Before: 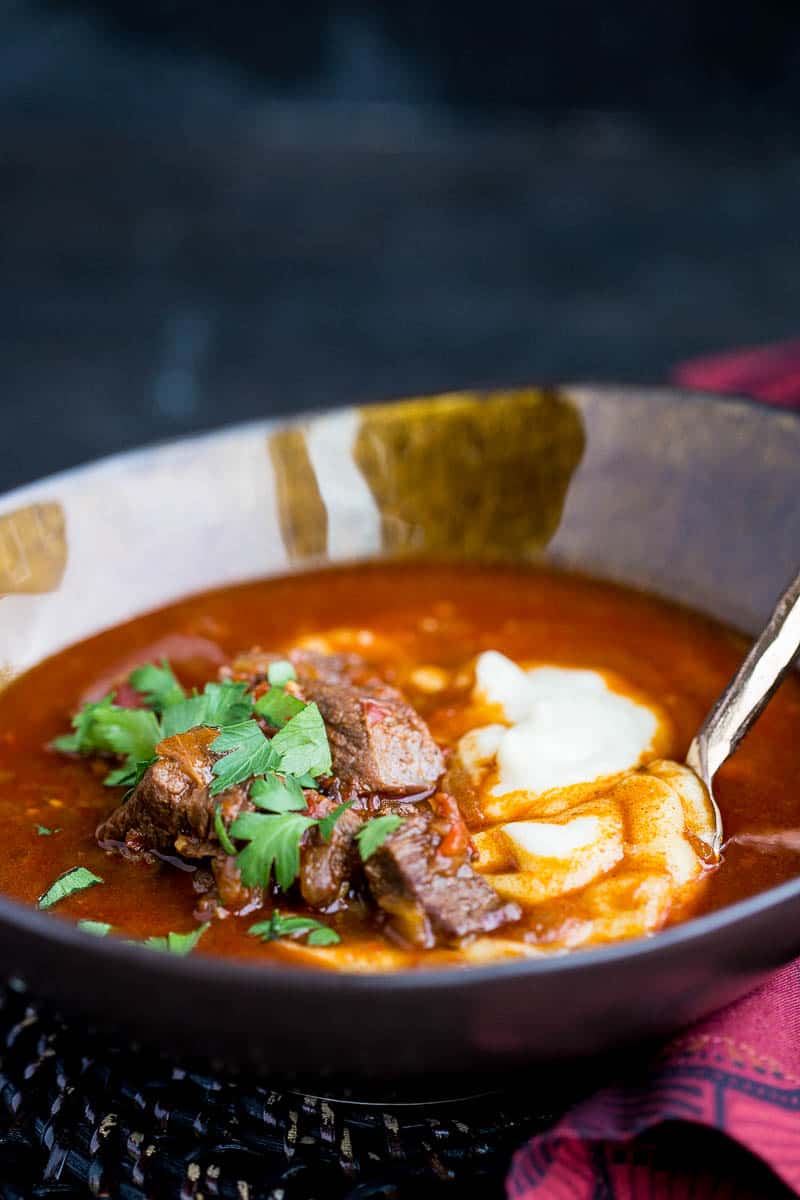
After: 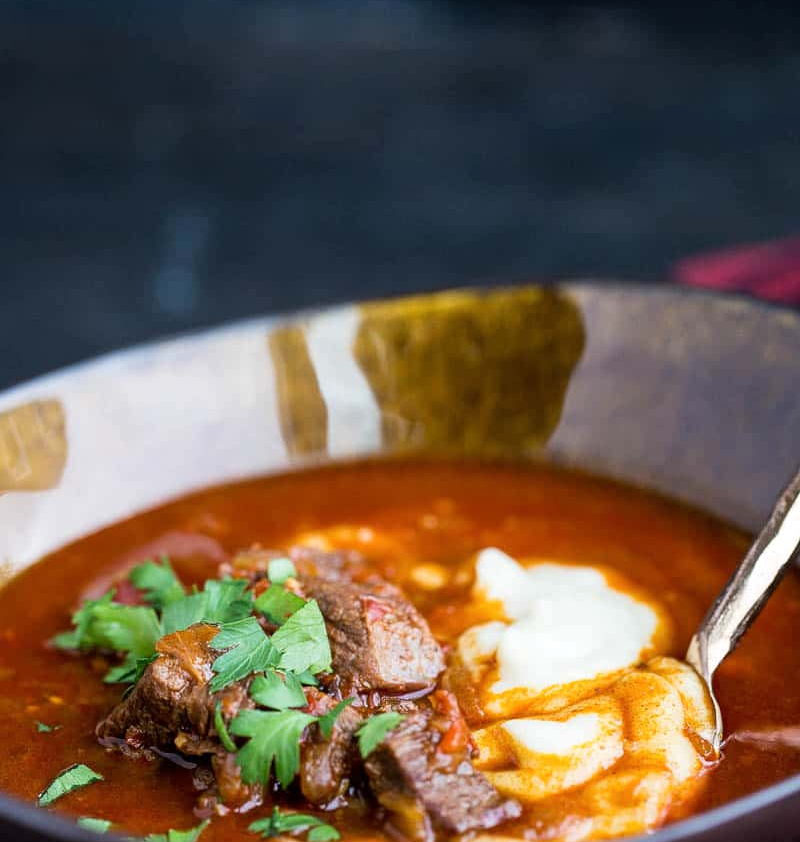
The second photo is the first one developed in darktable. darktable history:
shadows and highlights: shadows 13.77, white point adjustment 1.21, highlights -1.39, soften with gaussian
crop and rotate: top 8.658%, bottom 21.131%
